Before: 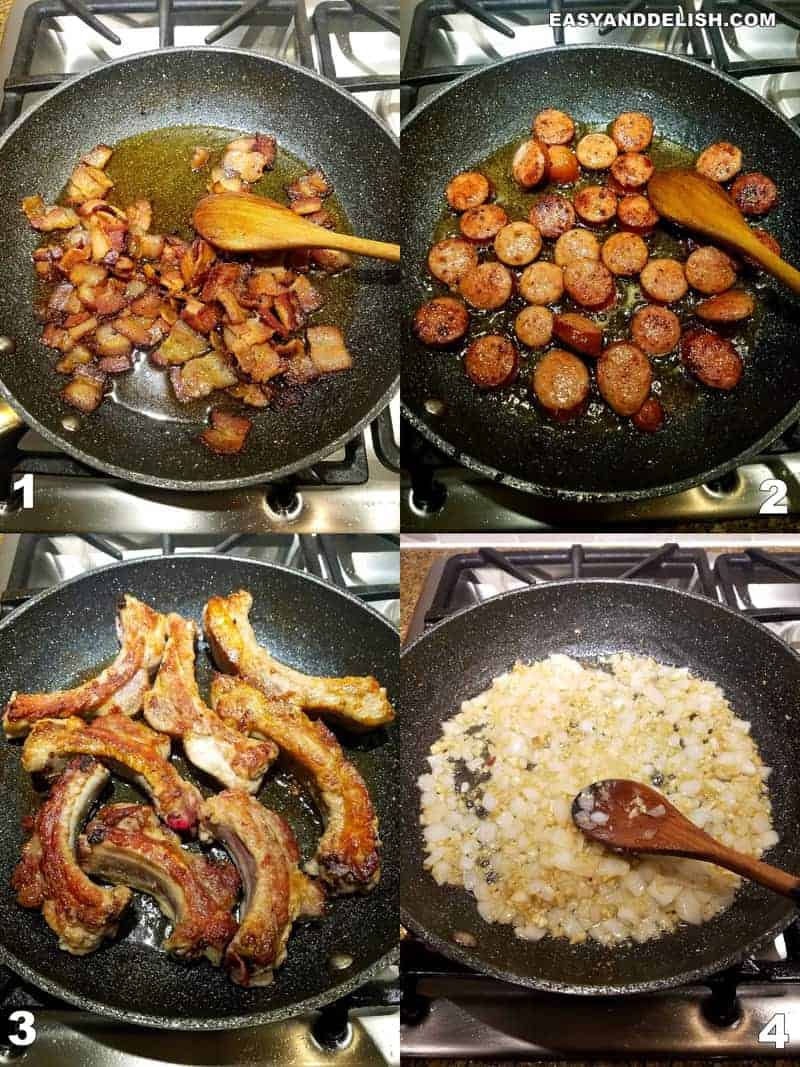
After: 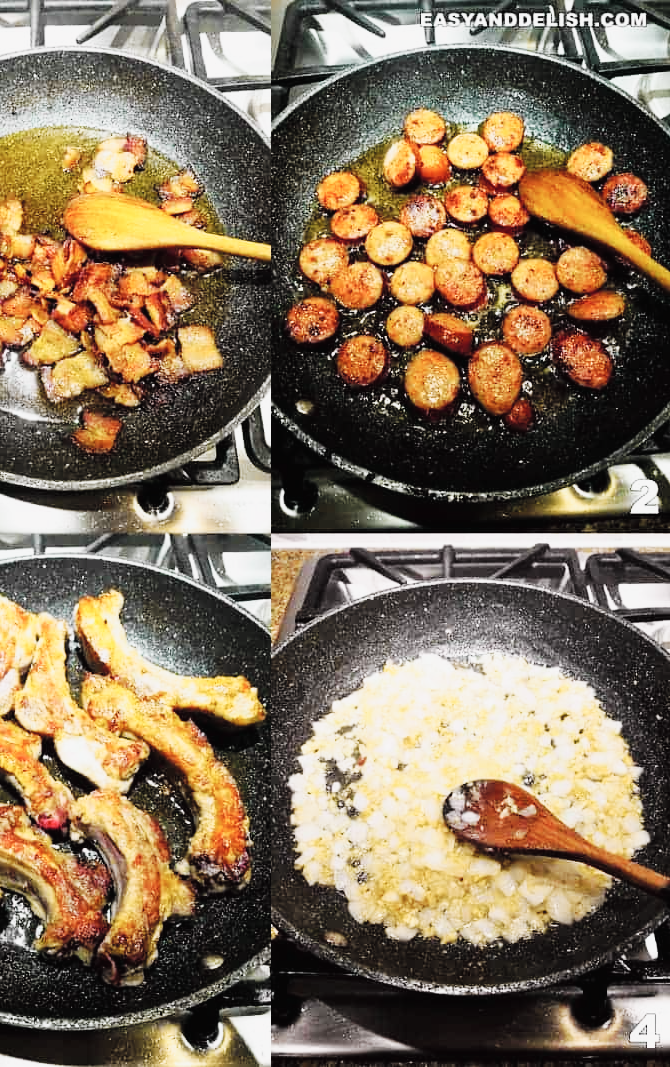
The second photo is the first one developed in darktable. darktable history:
shadows and highlights: radius 331.84, shadows 53.55, highlights -100, compress 94.63%, highlights color adjustment 73.23%, soften with gaussian
contrast brightness saturation: contrast -0.05, saturation -0.41
base curve: curves: ch0 [(0, 0) (0.032, 0.025) (0.121, 0.166) (0.206, 0.329) (0.605, 0.79) (1, 1)], preserve colors none
crop: left 16.145%
tone curve: curves: ch0 [(0, 0) (0.062, 0.037) (0.142, 0.138) (0.359, 0.419) (0.469, 0.544) (0.634, 0.722) (0.839, 0.909) (0.998, 0.978)]; ch1 [(0, 0) (0.437, 0.408) (0.472, 0.47) (0.502, 0.503) (0.527, 0.523) (0.559, 0.573) (0.608, 0.665) (0.669, 0.748) (0.859, 0.899) (1, 1)]; ch2 [(0, 0) (0.33, 0.301) (0.421, 0.443) (0.473, 0.498) (0.502, 0.5) (0.535, 0.531) (0.575, 0.603) (0.608, 0.667) (1, 1)], color space Lab, independent channels, preserve colors none
